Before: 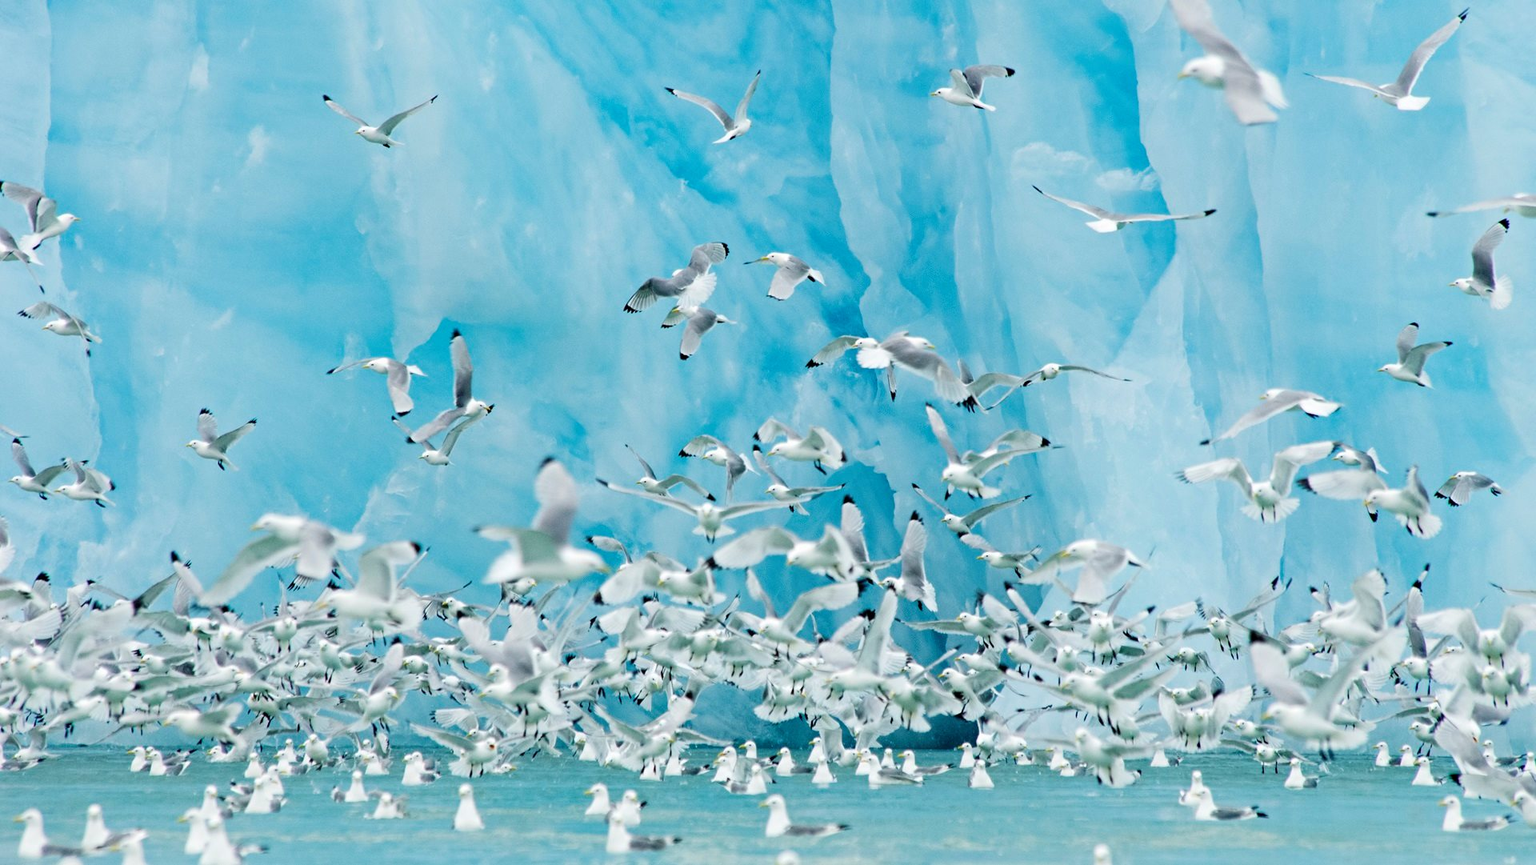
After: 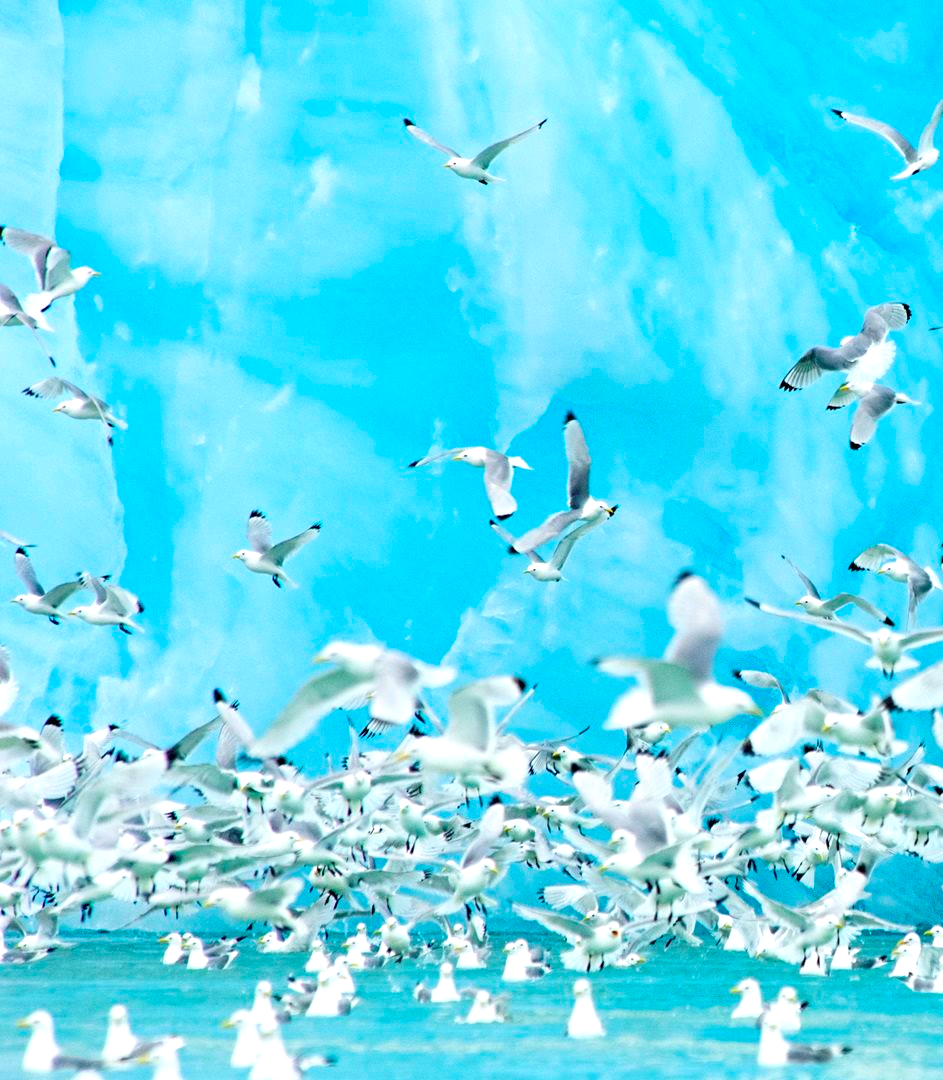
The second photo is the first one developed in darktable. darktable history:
crop and rotate: left 0%, top 0%, right 50.845%
color balance rgb: linear chroma grading › global chroma 15%, perceptual saturation grading › global saturation 30%
exposure: exposure 0.496 EV, compensate highlight preservation false
